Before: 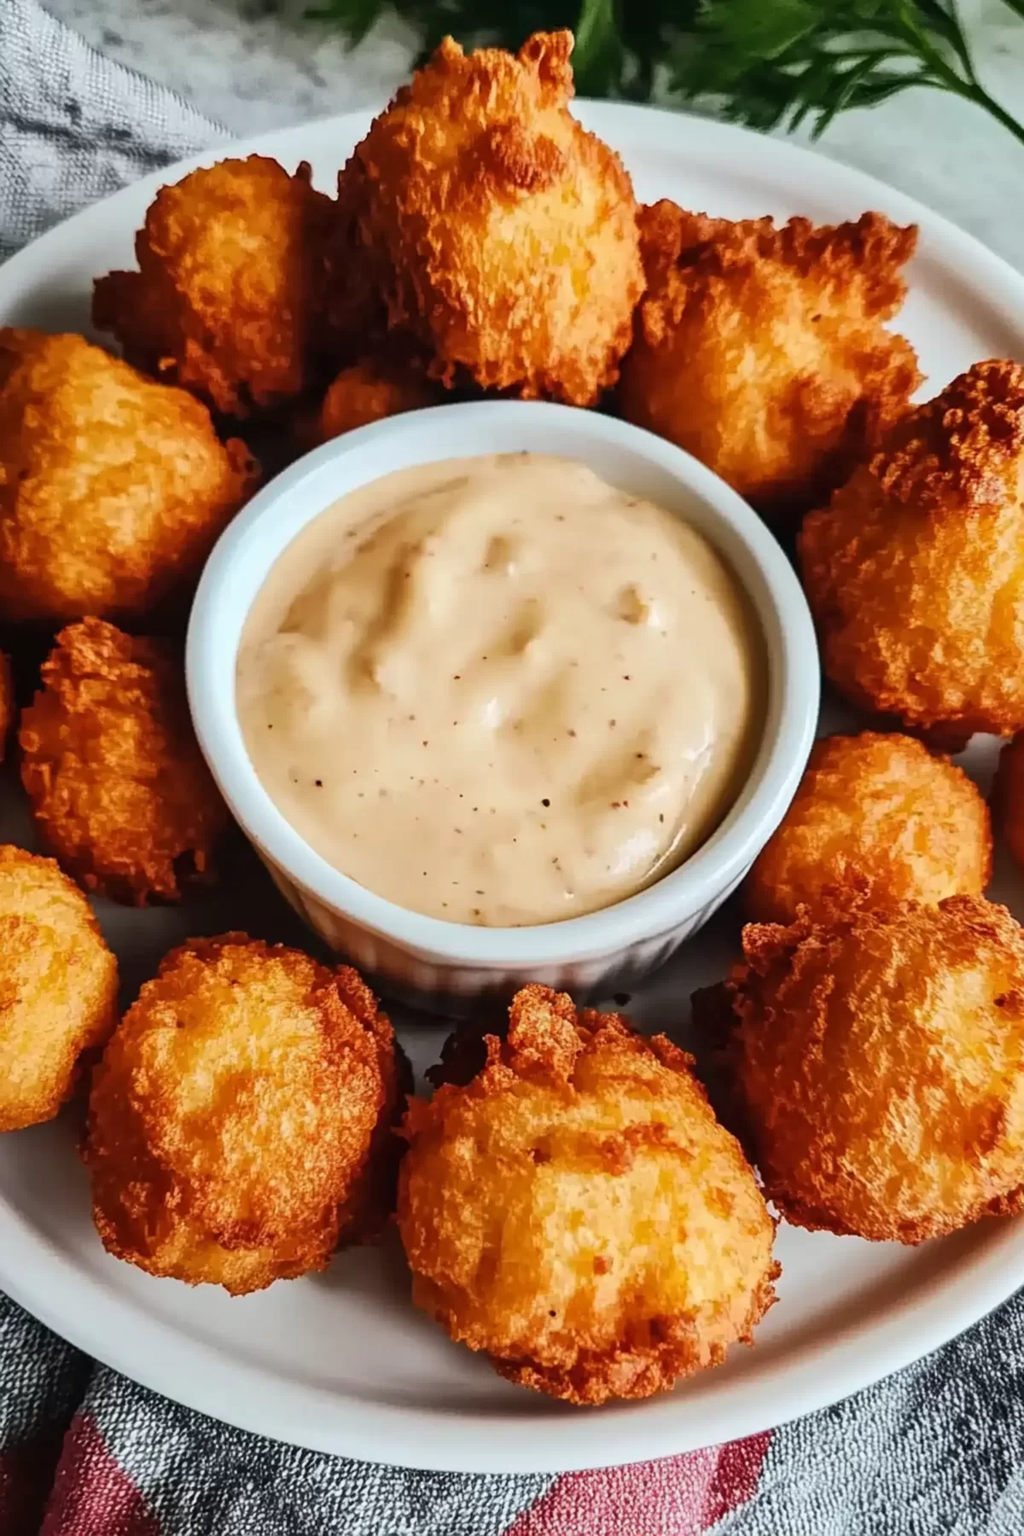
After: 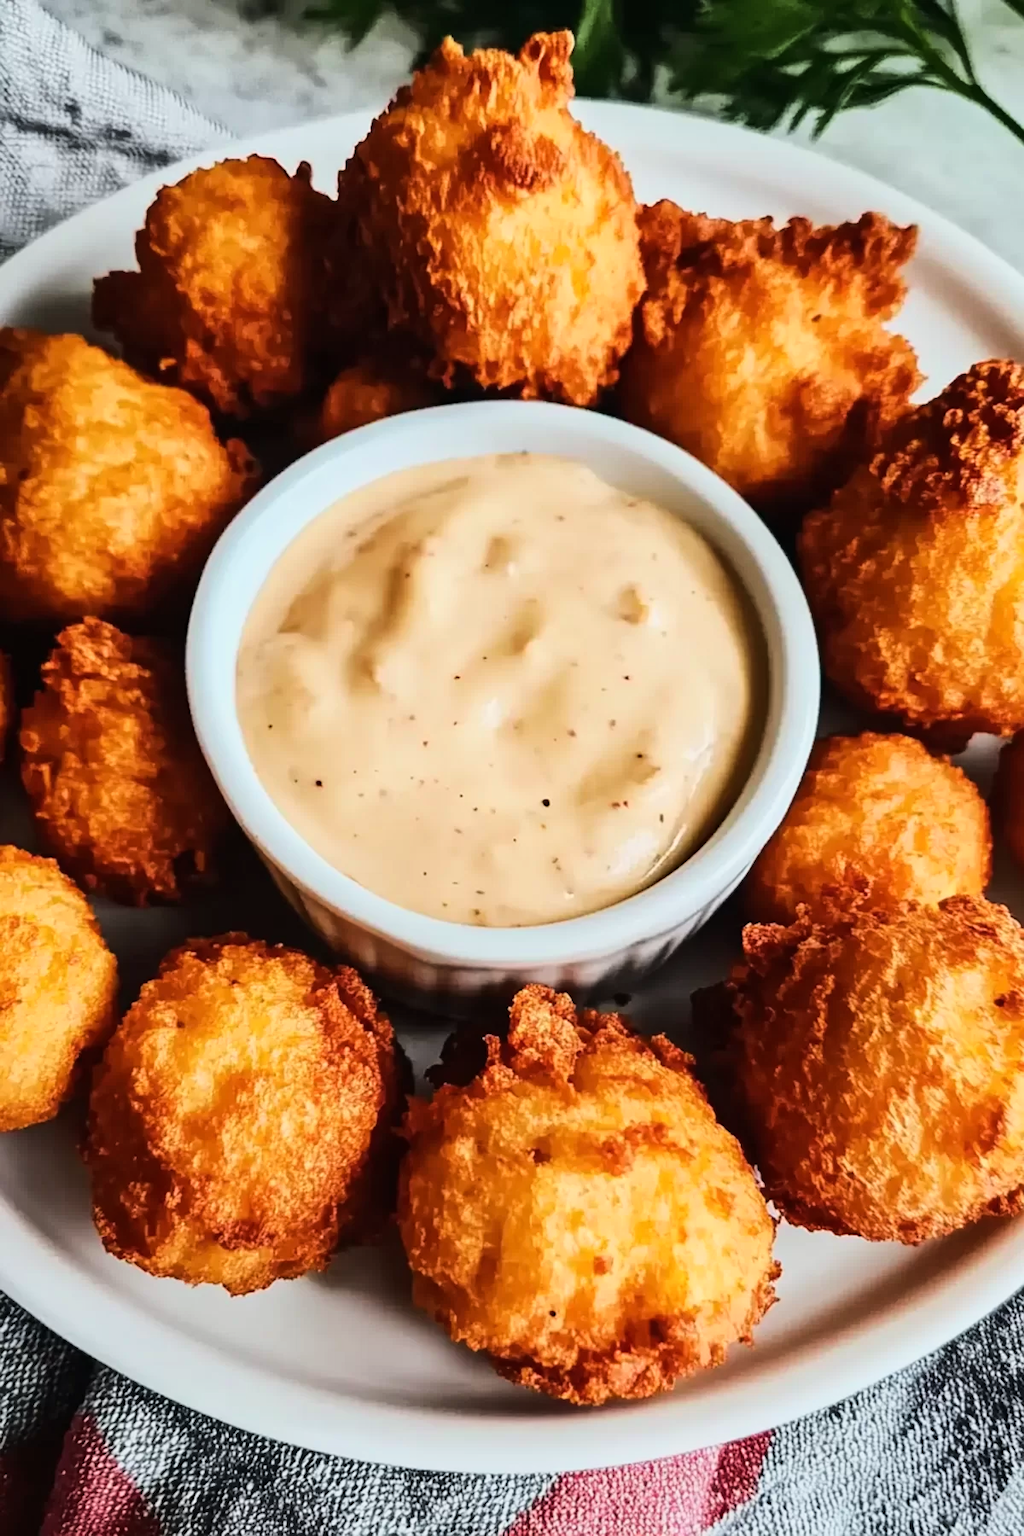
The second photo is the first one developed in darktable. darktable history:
base curve: curves: ch0 [(0, 0) (0.028, 0.03) (0.121, 0.232) (0.46, 0.748) (0.859, 0.968) (1, 1)], preserve colors average RGB
exposure: exposure -0.569 EV, compensate exposure bias true, compensate highlight preservation false
